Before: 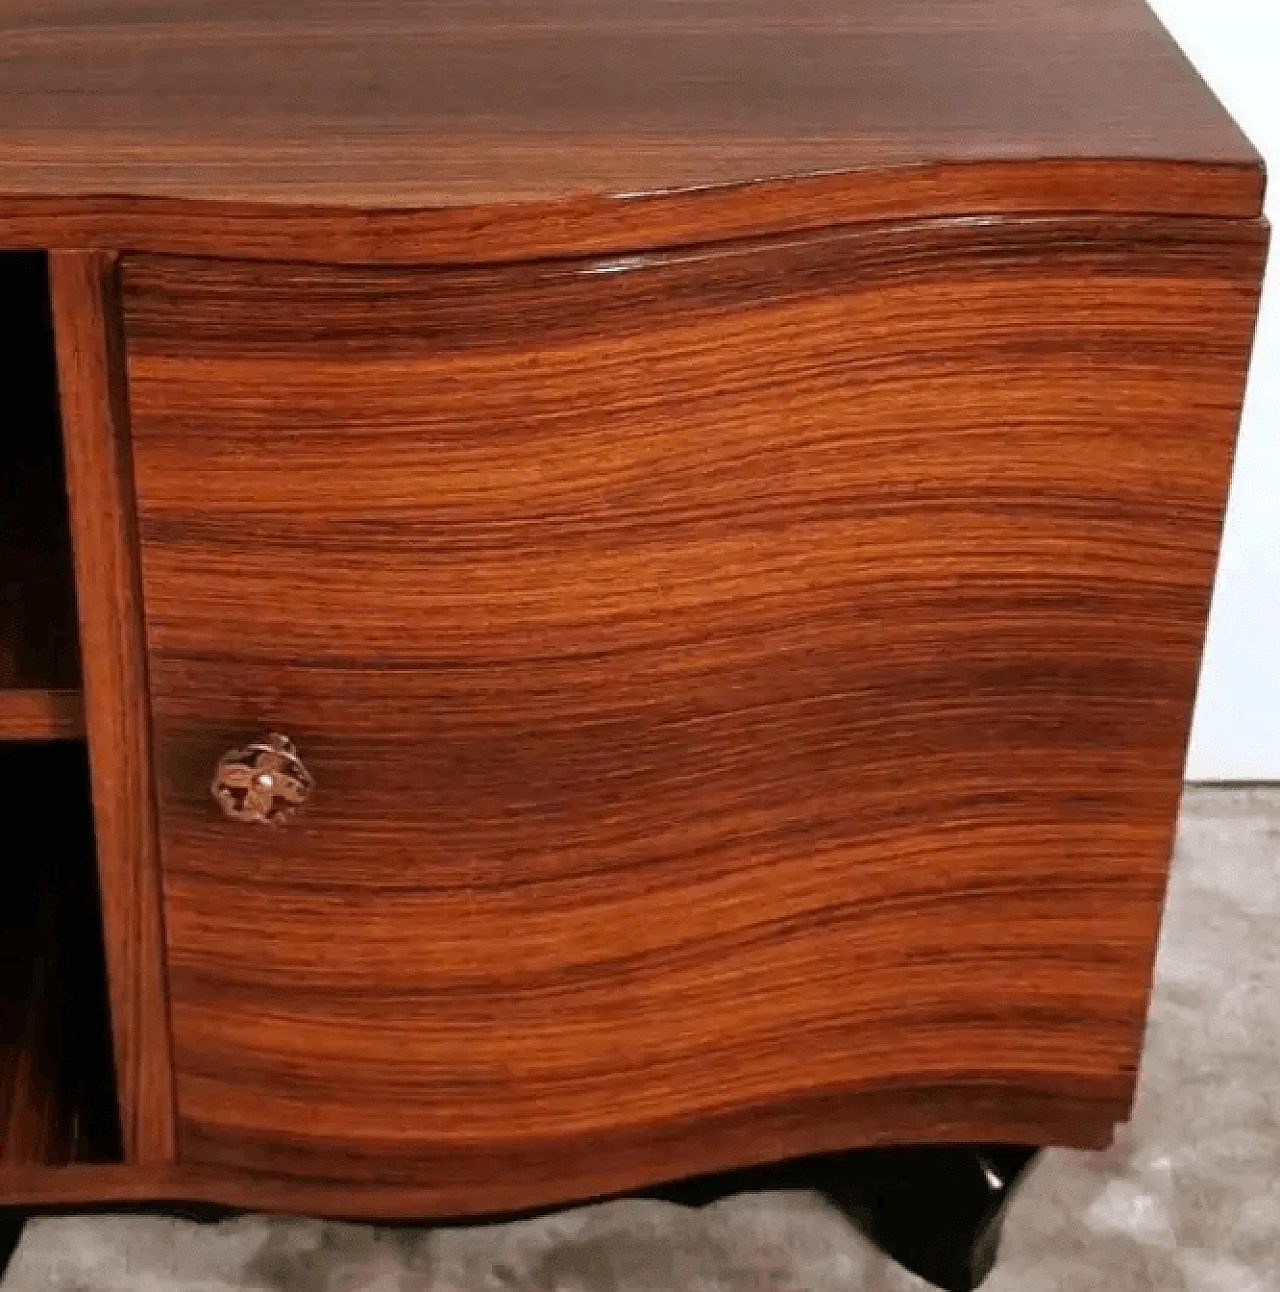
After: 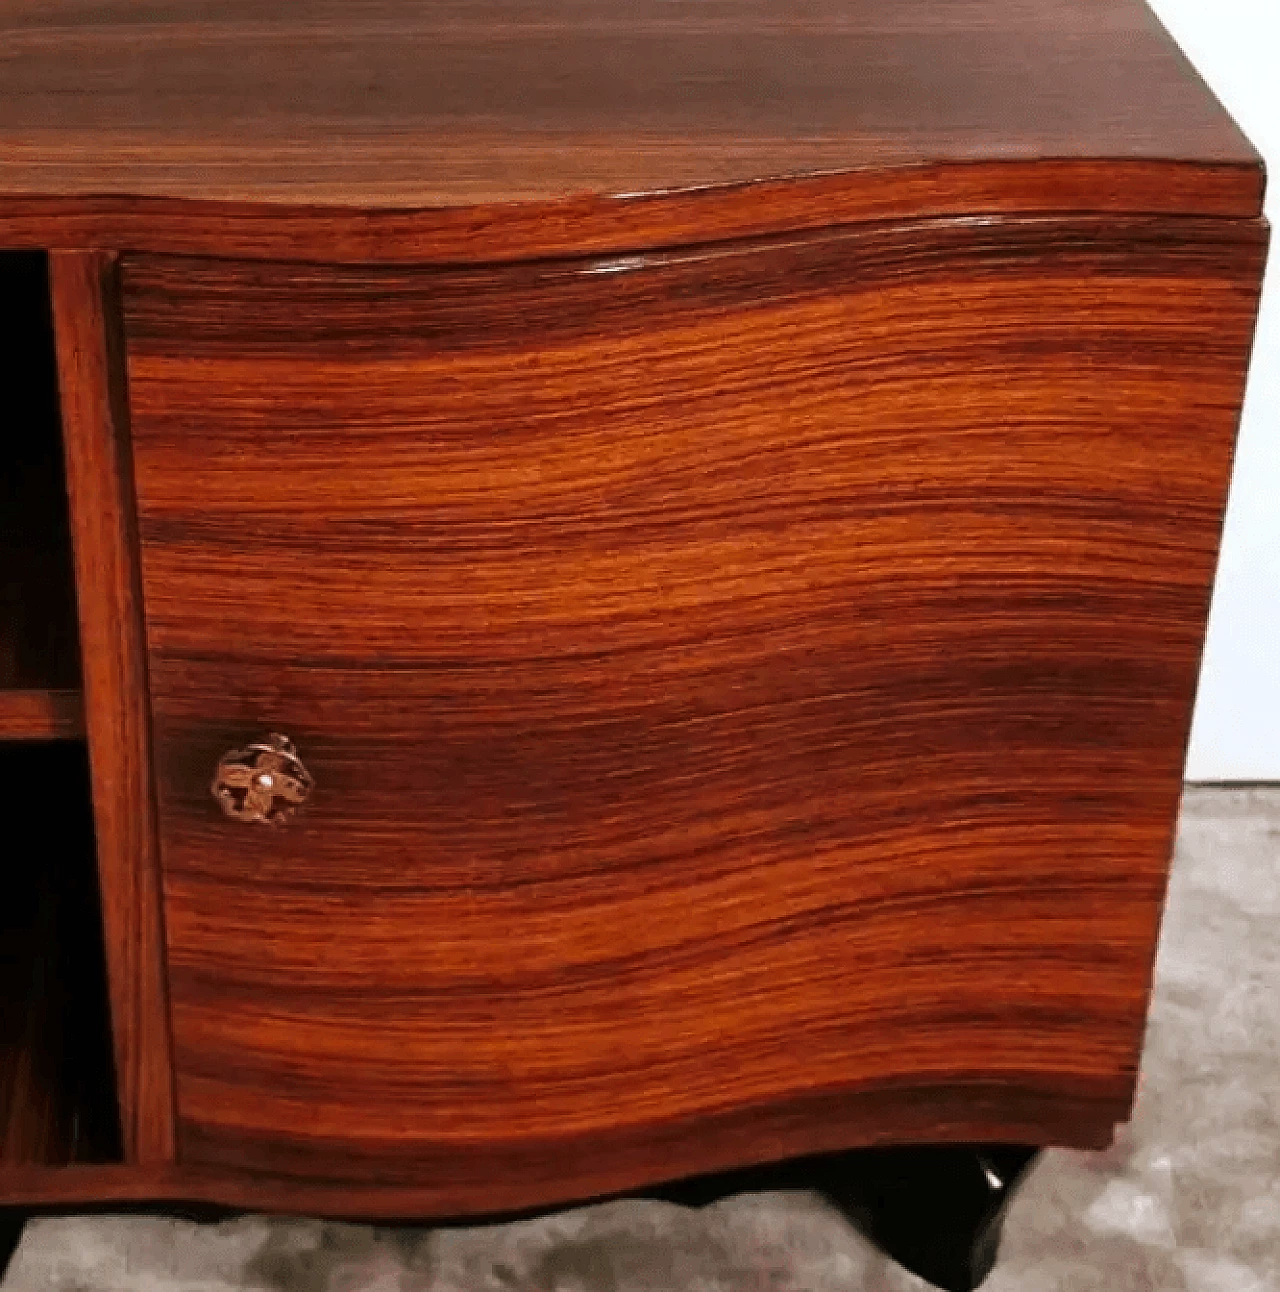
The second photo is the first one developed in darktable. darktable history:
tone curve: curves: ch0 [(0, 0) (0.227, 0.17) (0.766, 0.774) (1, 1)]; ch1 [(0, 0) (0.114, 0.127) (0.437, 0.452) (0.498, 0.498) (0.529, 0.541) (0.579, 0.589) (1, 1)]; ch2 [(0, 0) (0.233, 0.259) (0.493, 0.492) (0.587, 0.573) (1, 1)], preserve colors none
